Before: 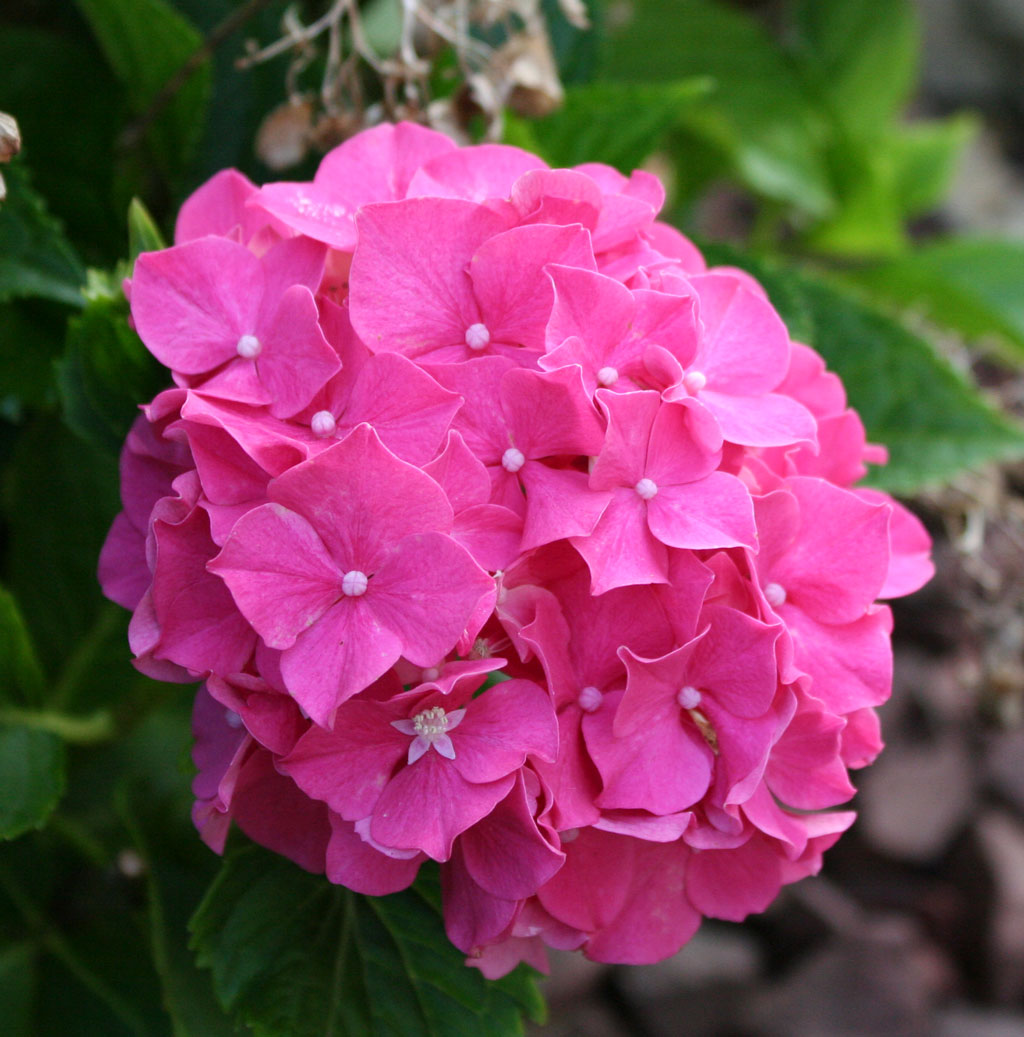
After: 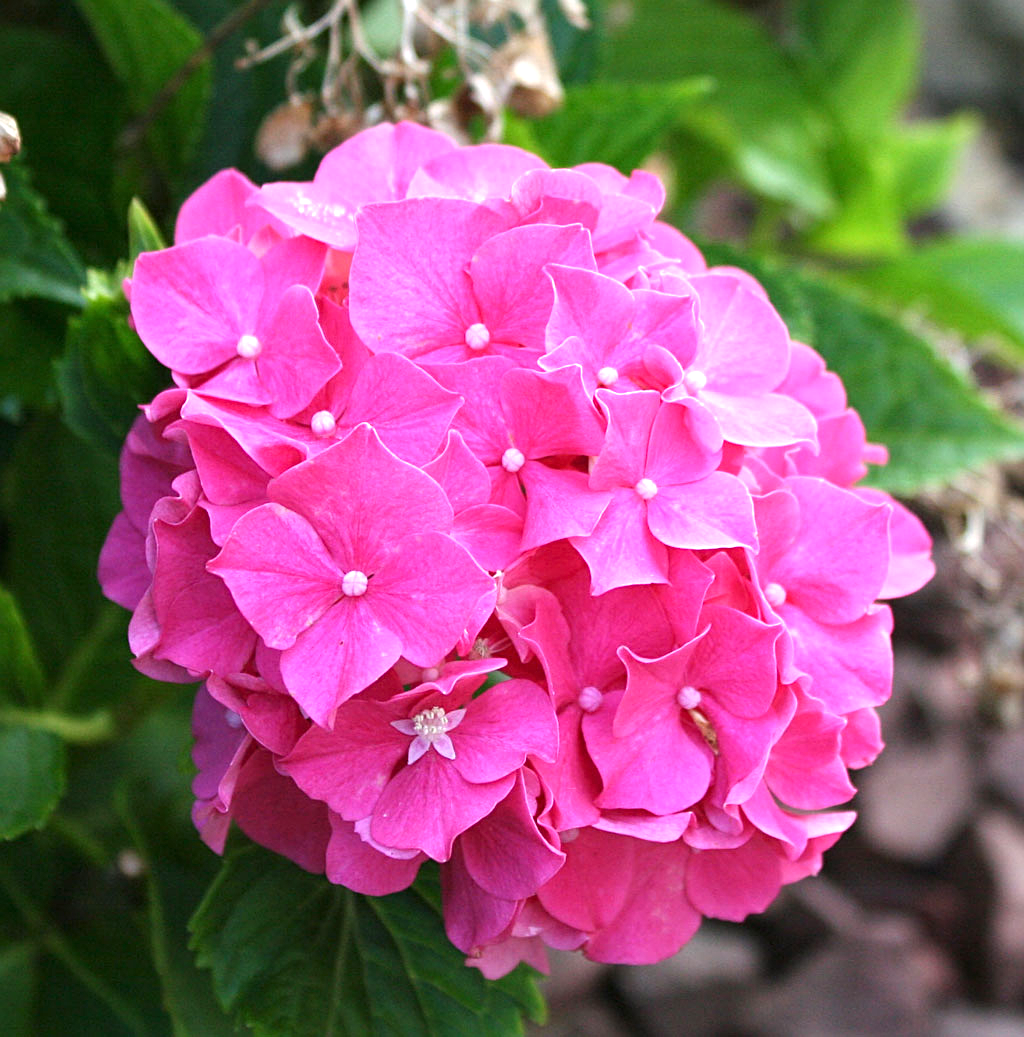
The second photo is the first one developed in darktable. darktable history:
exposure: black level correction 0, exposure 0.847 EV, compensate highlight preservation false
sharpen: radius 2.142, amount 0.388, threshold 0.161
color correction: highlights b* -0.06
